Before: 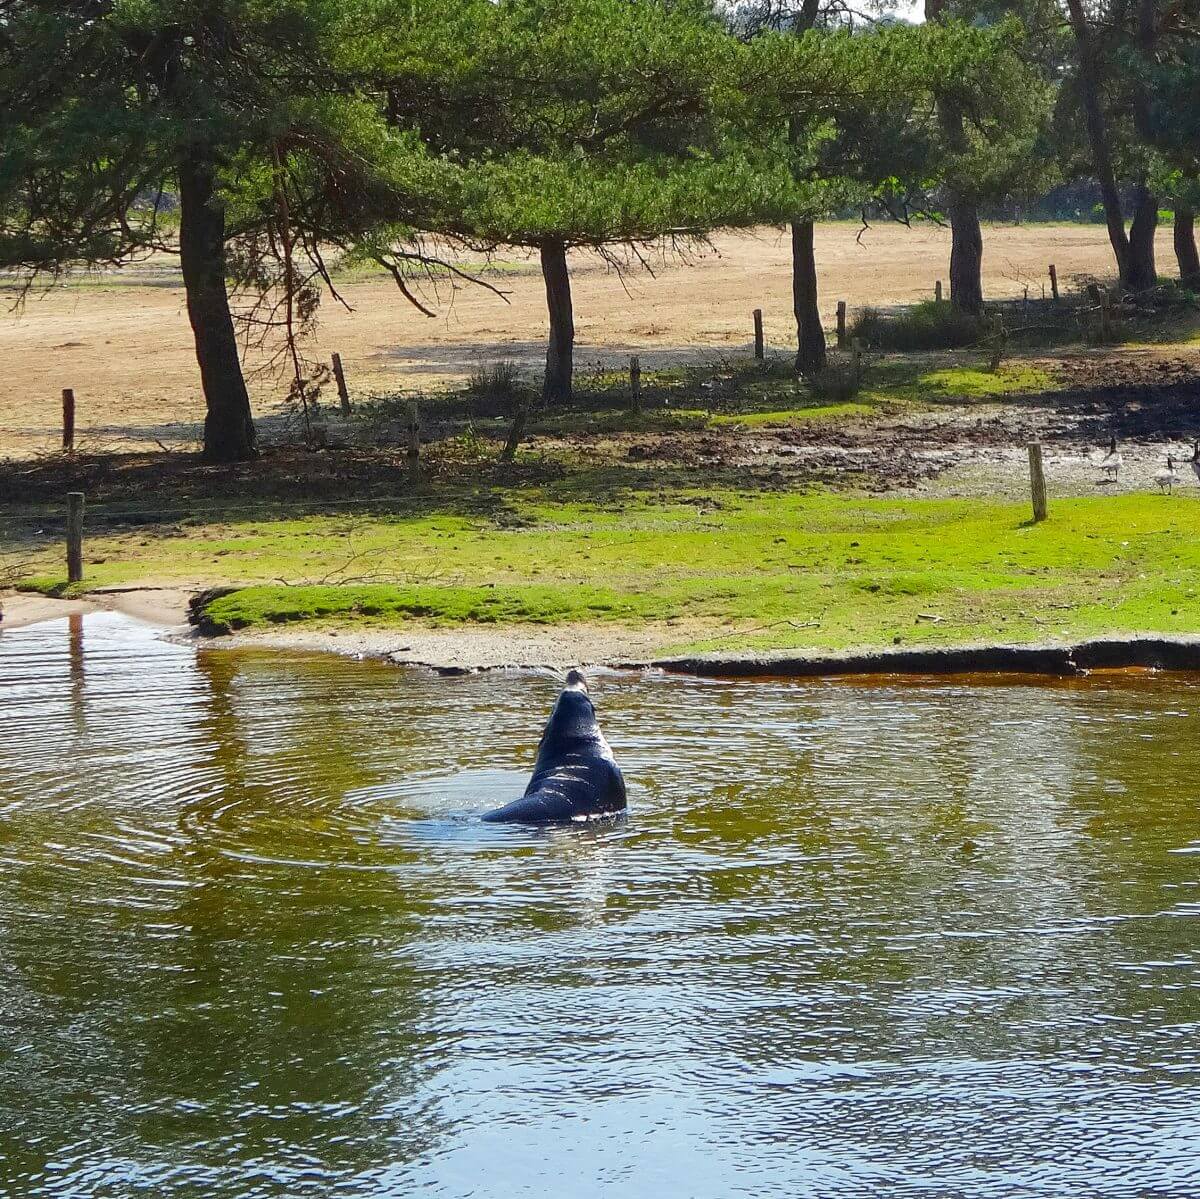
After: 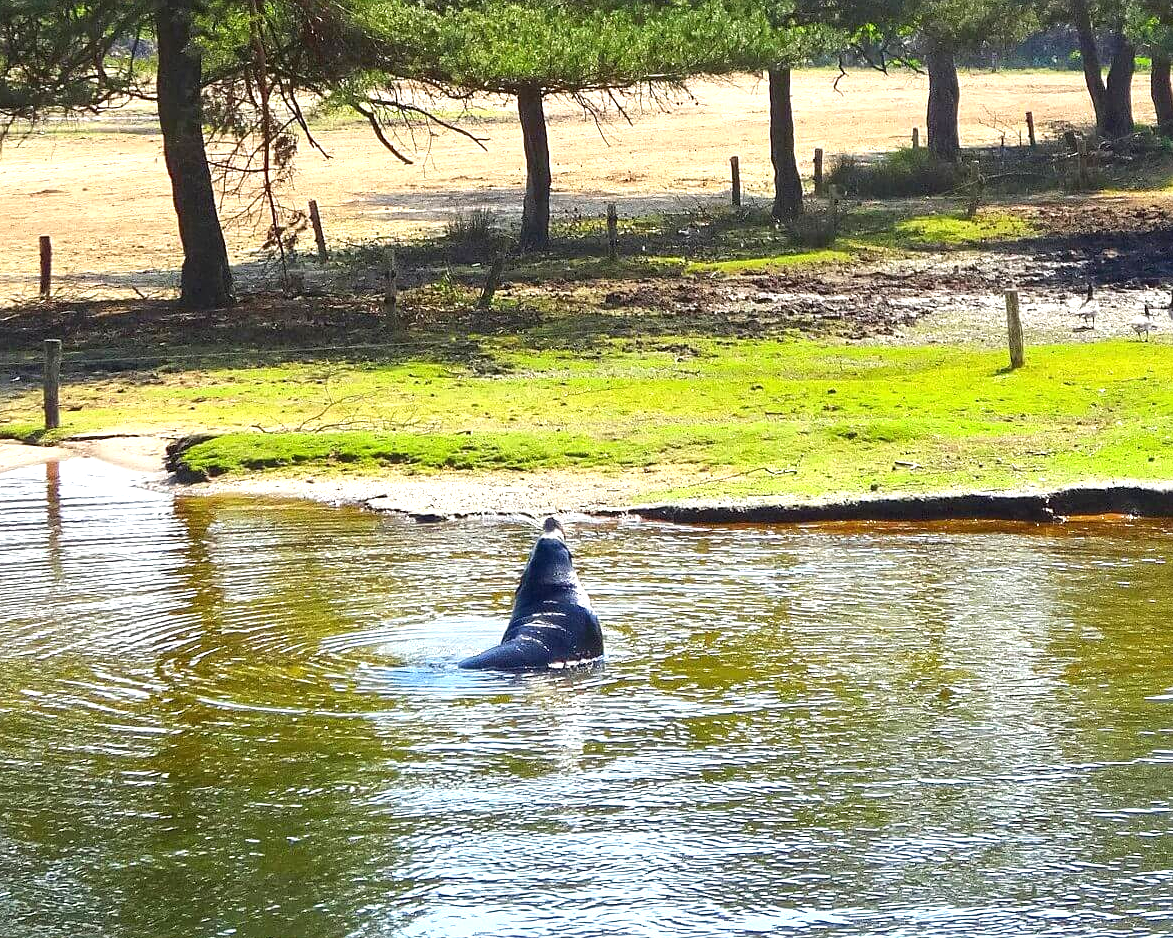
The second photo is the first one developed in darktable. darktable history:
sharpen: amount 0.206
color correction: highlights b* -0.01
crop and rotate: left 1.948%, top 12.789%, right 0.263%, bottom 8.943%
exposure: black level correction 0, exposure 0.889 EV, compensate highlight preservation false
